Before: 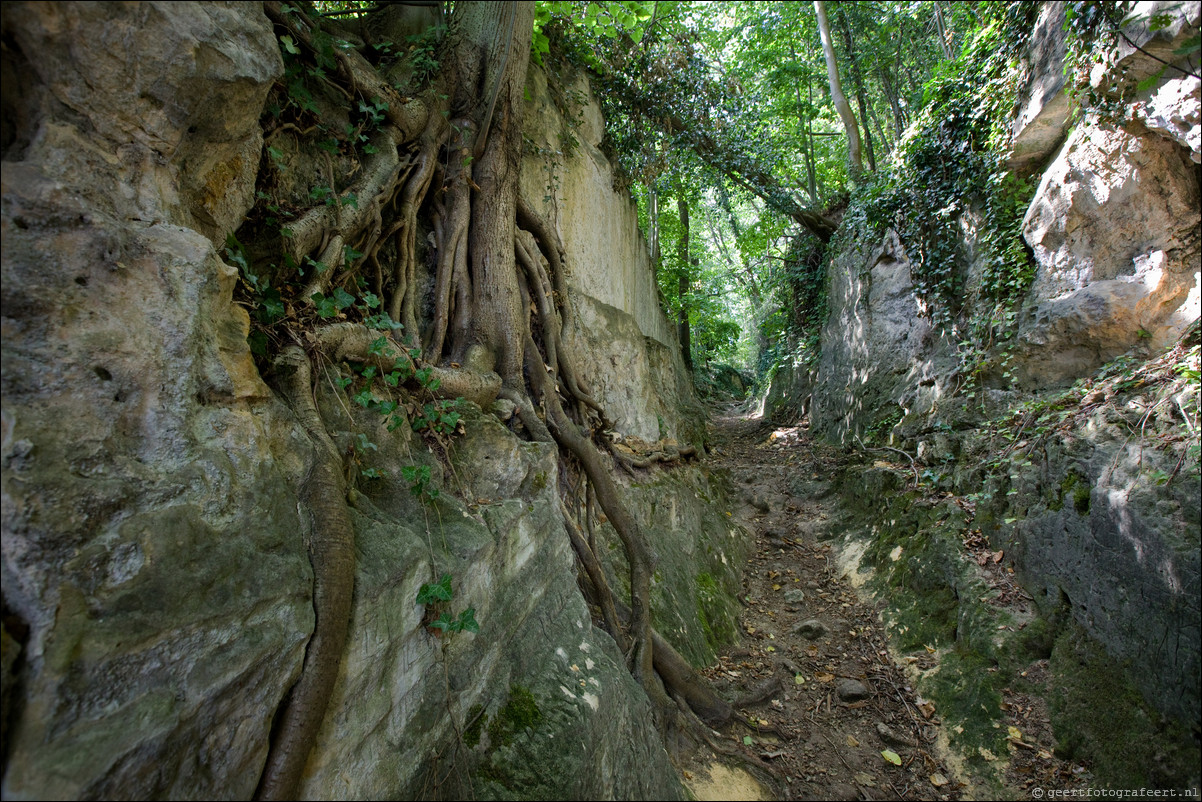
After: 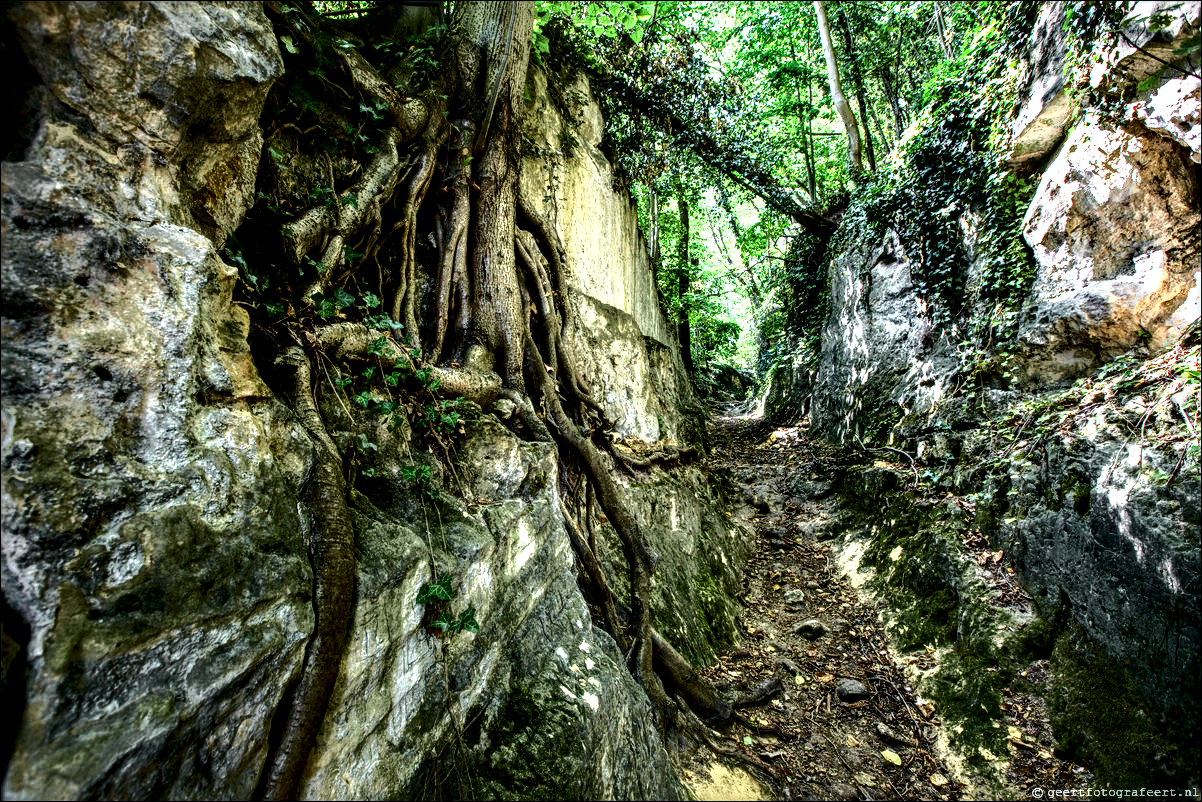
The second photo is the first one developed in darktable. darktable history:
color balance rgb: perceptual saturation grading › global saturation 20%, global vibrance 20%
tone equalizer: -8 EV -0.417 EV, -7 EV -0.389 EV, -6 EV -0.333 EV, -5 EV -0.222 EV, -3 EV 0.222 EV, -2 EV 0.333 EV, -1 EV 0.389 EV, +0 EV 0.417 EV, edges refinement/feathering 500, mask exposure compensation -1.25 EV, preserve details no
tone curve: curves: ch0 [(0, 0) (0.081, 0.044) (0.192, 0.125) (0.283, 0.238) (0.416, 0.449) (0.495, 0.524) (0.661, 0.756) (0.788, 0.87) (1, 0.951)]; ch1 [(0, 0) (0.161, 0.092) (0.35, 0.33) (0.392, 0.392) (0.427, 0.426) (0.479, 0.472) (0.505, 0.497) (0.521, 0.524) (0.567, 0.56) (0.583, 0.592) (0.625, 0.627) (0.678, 0.733) (1, 1)]; ch2 [(0, 0) (0.346, 0.362) (0.404, 0.427) (0.502, 0.499) (0.531, 0.523) (0.544, 0.561) (0.58, 0.59) (0.629, 0.642) (0.717, 0.678) (1, 1)], color space Lab, independent channels, preserve colors none
local contrast: detail 203%
